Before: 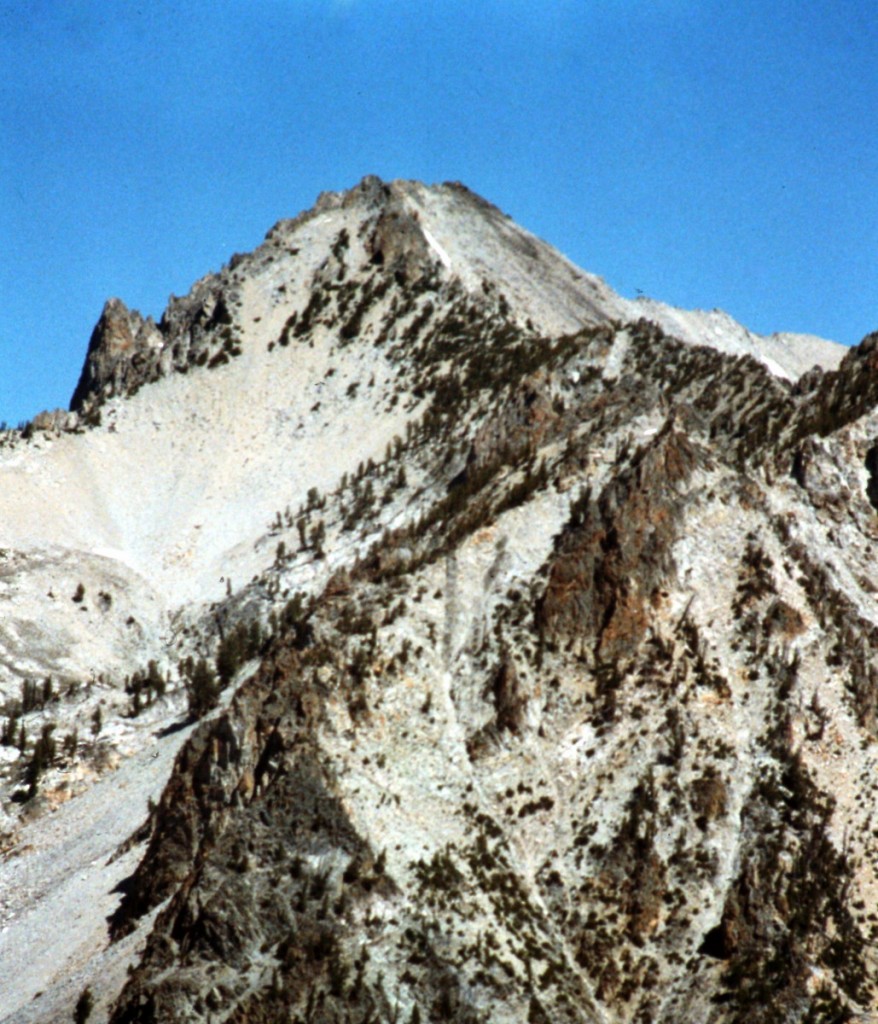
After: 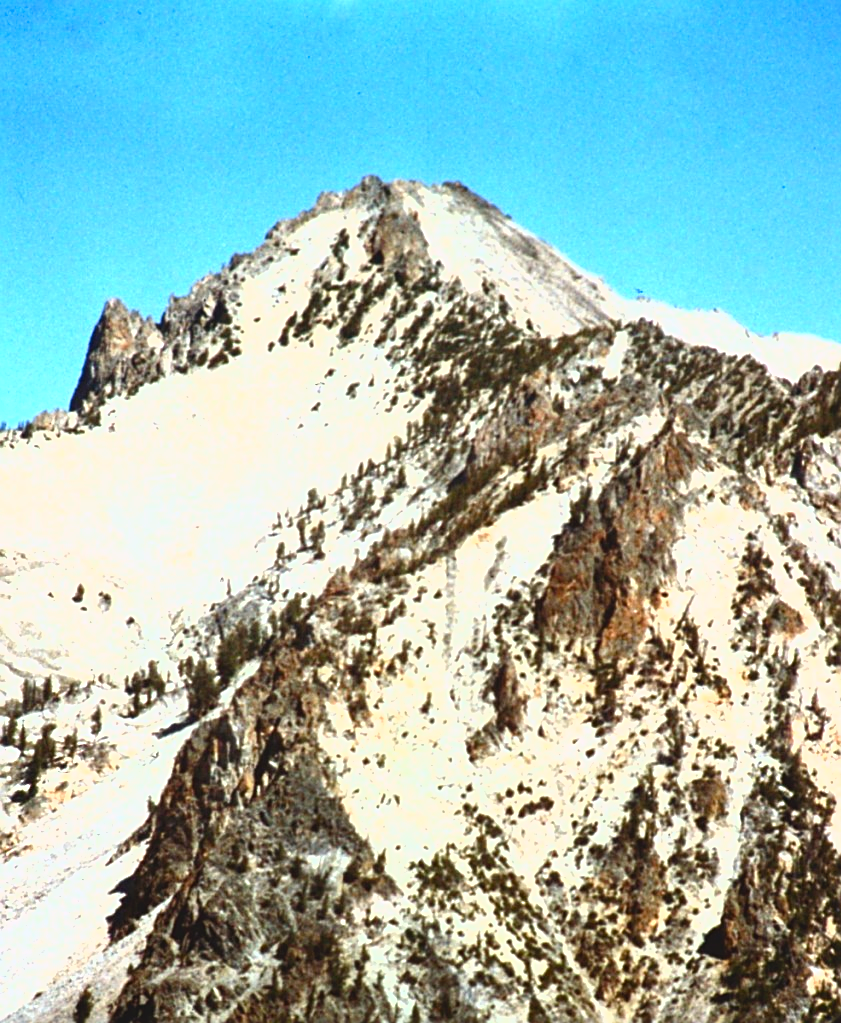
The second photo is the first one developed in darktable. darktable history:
exposure: black level correction 0, exposure 1.1 EV, compensate exposure bias true, compensate highlight preservation false
lowpass: radius 0.1, contrast 0.85, saturation 1.1, unbound 0
sharpen: on, module defaults
crop: right 4.126%, bottom 0.031%
color balance rgb: shadows lift › chroma 1%, shadows lift › hue 28.8°, power › hue 60°, highlights gain › chroma 1%, highlights gain › hue 60°, global offset › luminance 0.25%, perceptual saturation grading › highlights -20%, perceptual saturation grading › shadows 20%, perceptual brilliance grading › highlights 5%, perceptual brilliance grading › shadows -10%, global vibrance 19.67%
